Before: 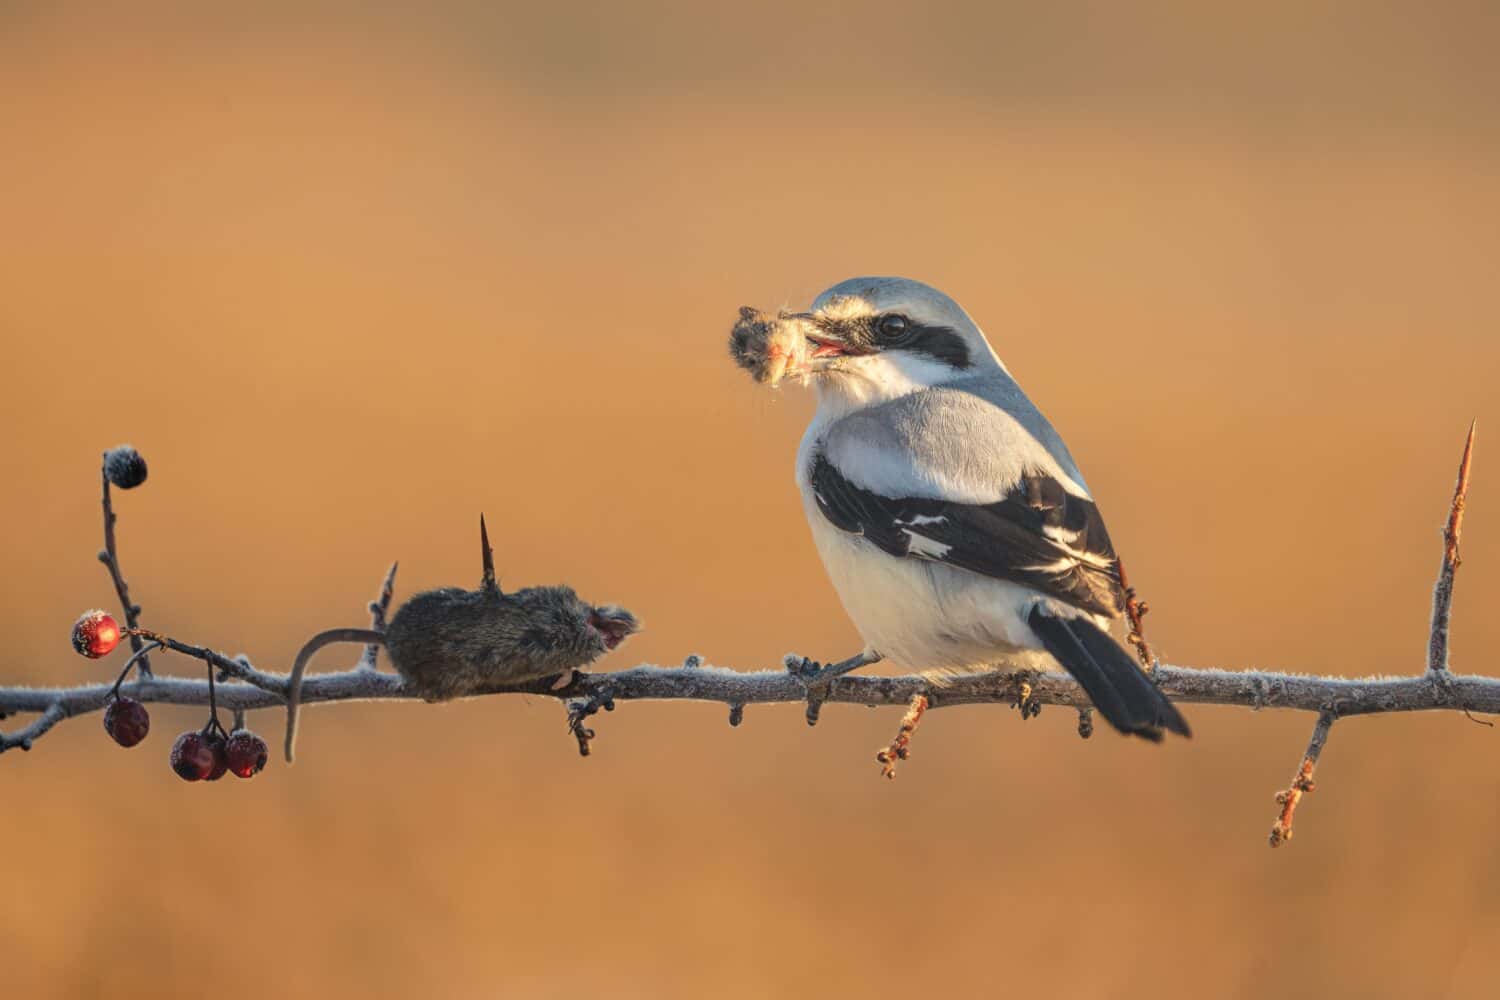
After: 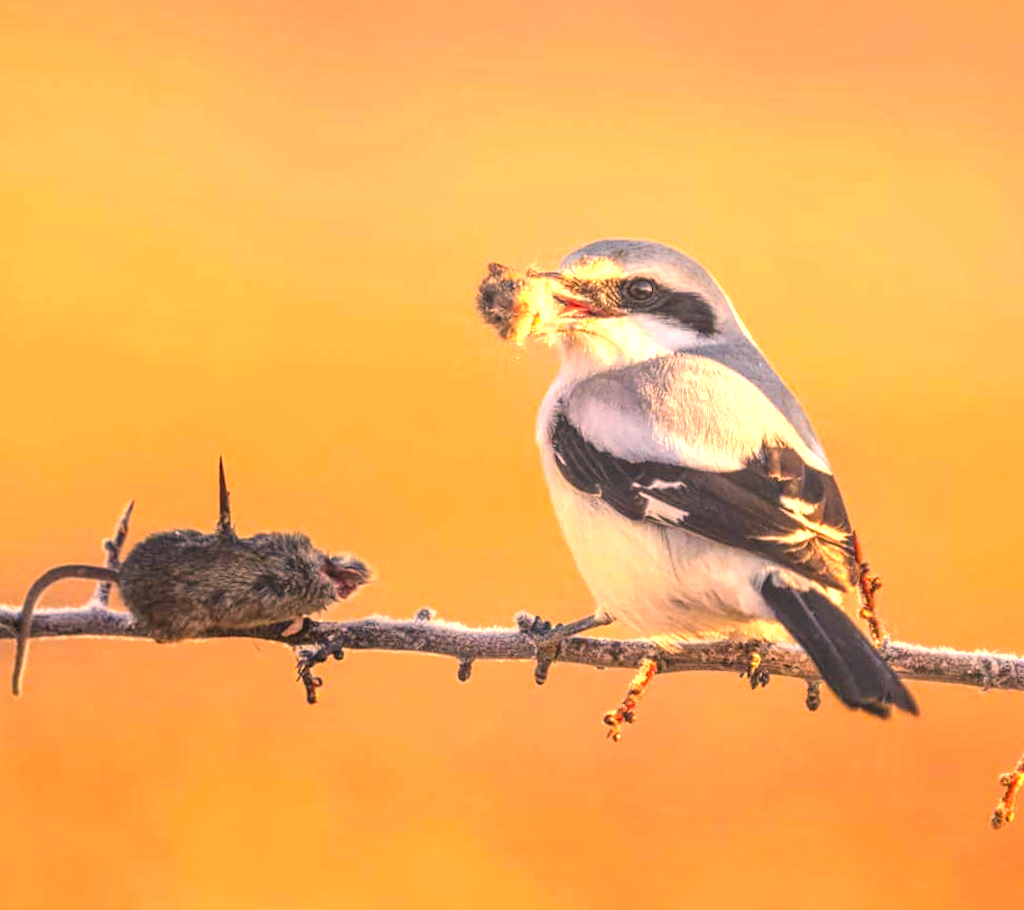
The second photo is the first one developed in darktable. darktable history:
local contrast: on, module defaults
crop and rotate: angle -3.27°, left 14.277%, top 0.028%, right 10.766%, bottom 0.028%
rotate and perspective: rotation -0.45°, automatic cropping original format, crop left 0.008, crop right 0.992, crop top 0.012, crop bottom 0.988
vibrance: on, module defaults
color correction: highlights a* 21.16, highlights b* 19.61
exposure: black level correction 0, exposure 1.2 EV, compensate highlight preservation false
